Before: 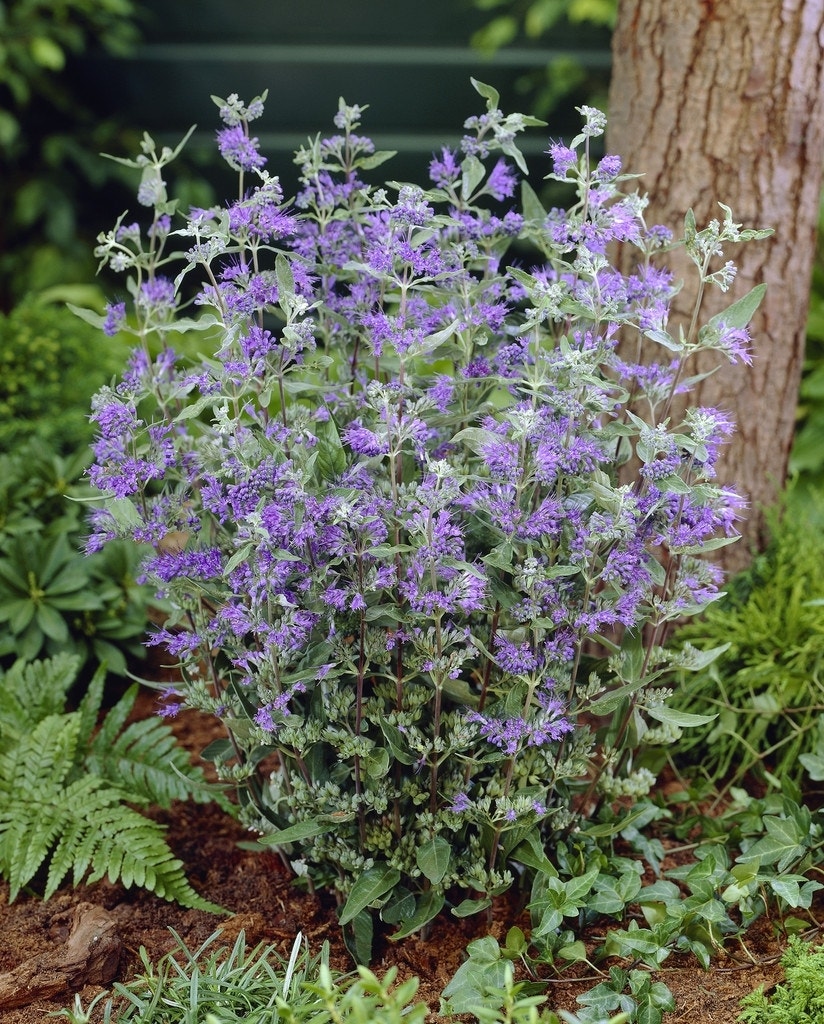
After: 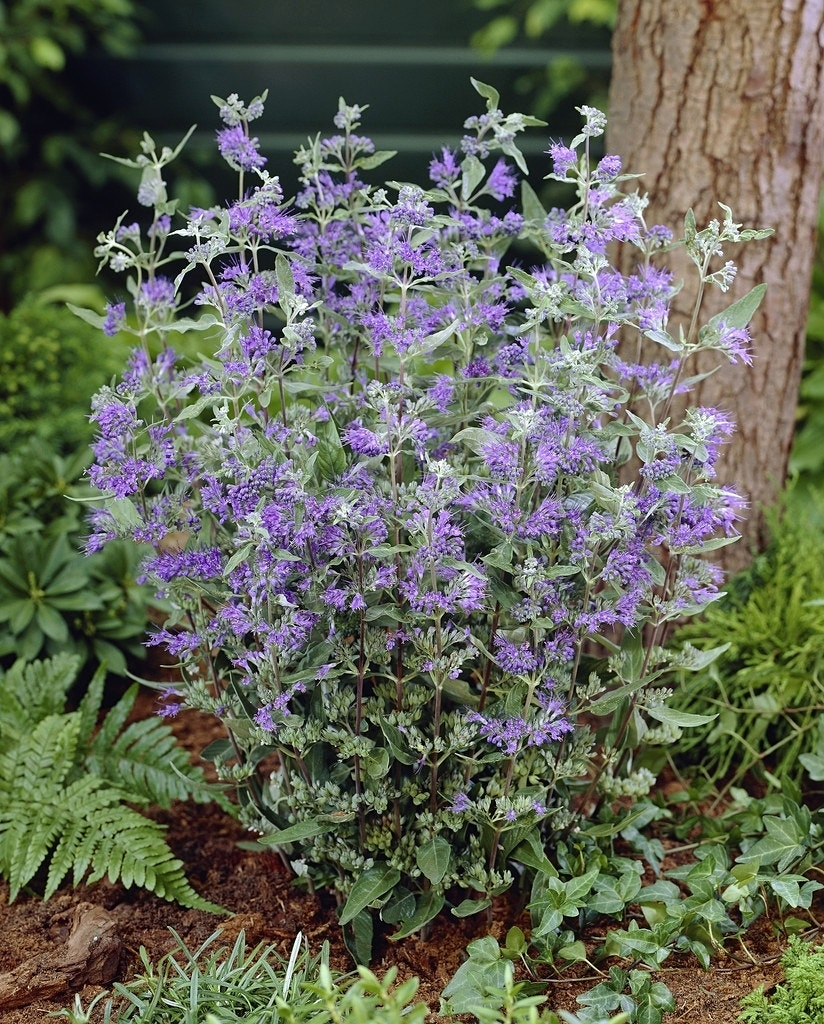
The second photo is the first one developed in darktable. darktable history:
contrast brightness saturation: saturation -0.05
sharpen: amount 0.2
